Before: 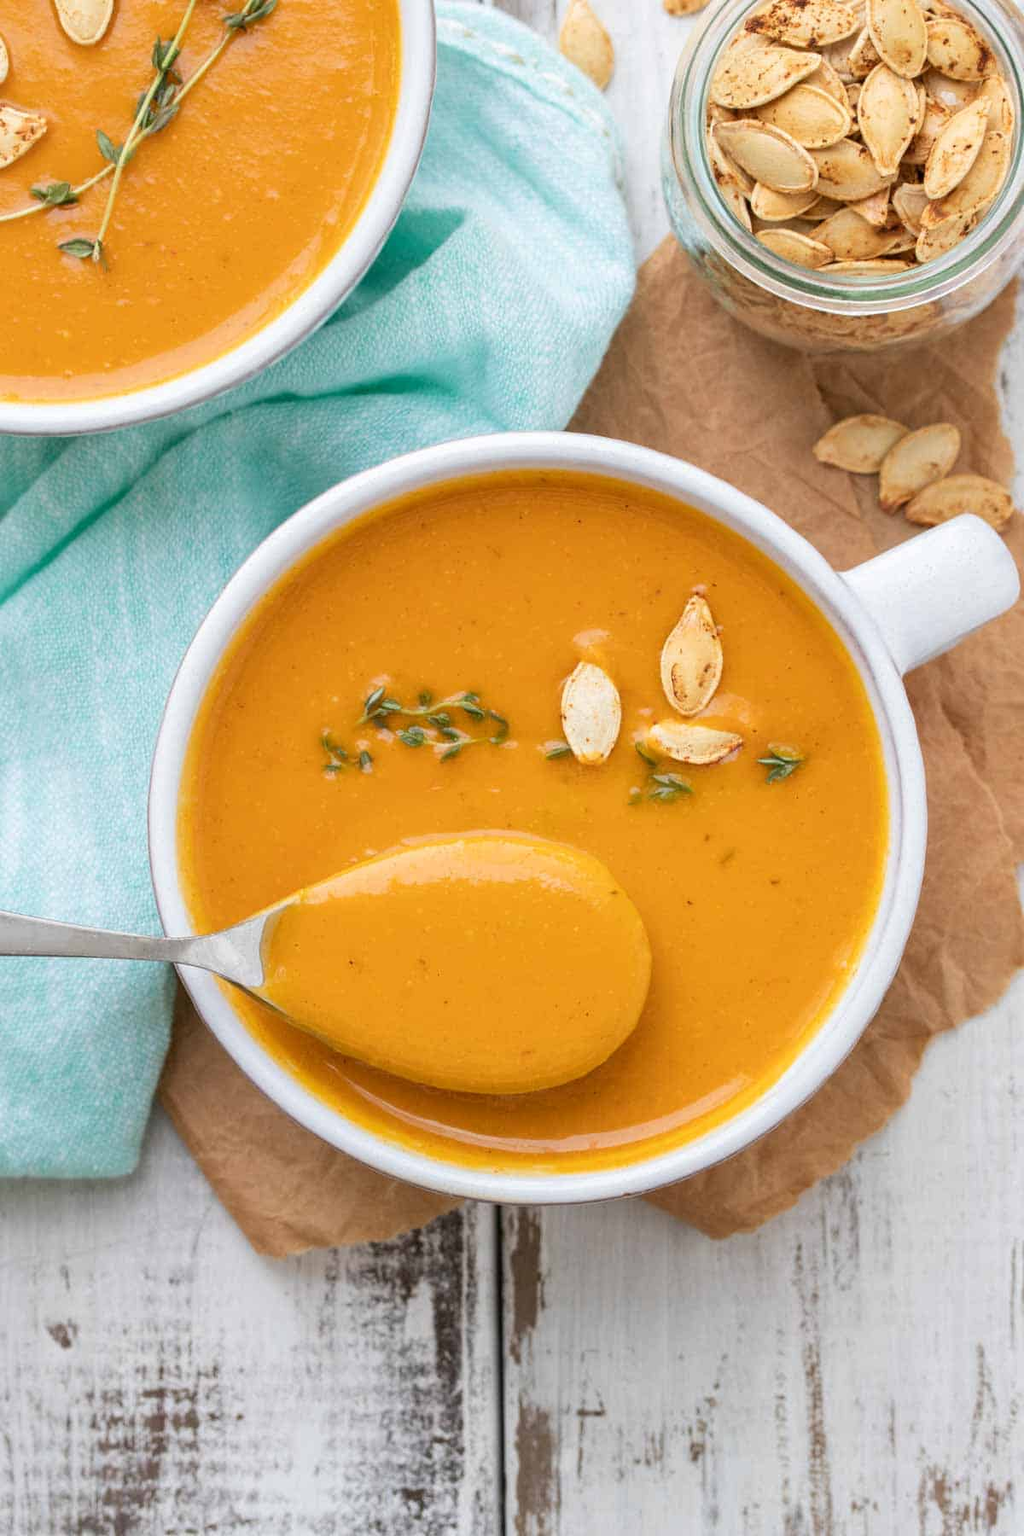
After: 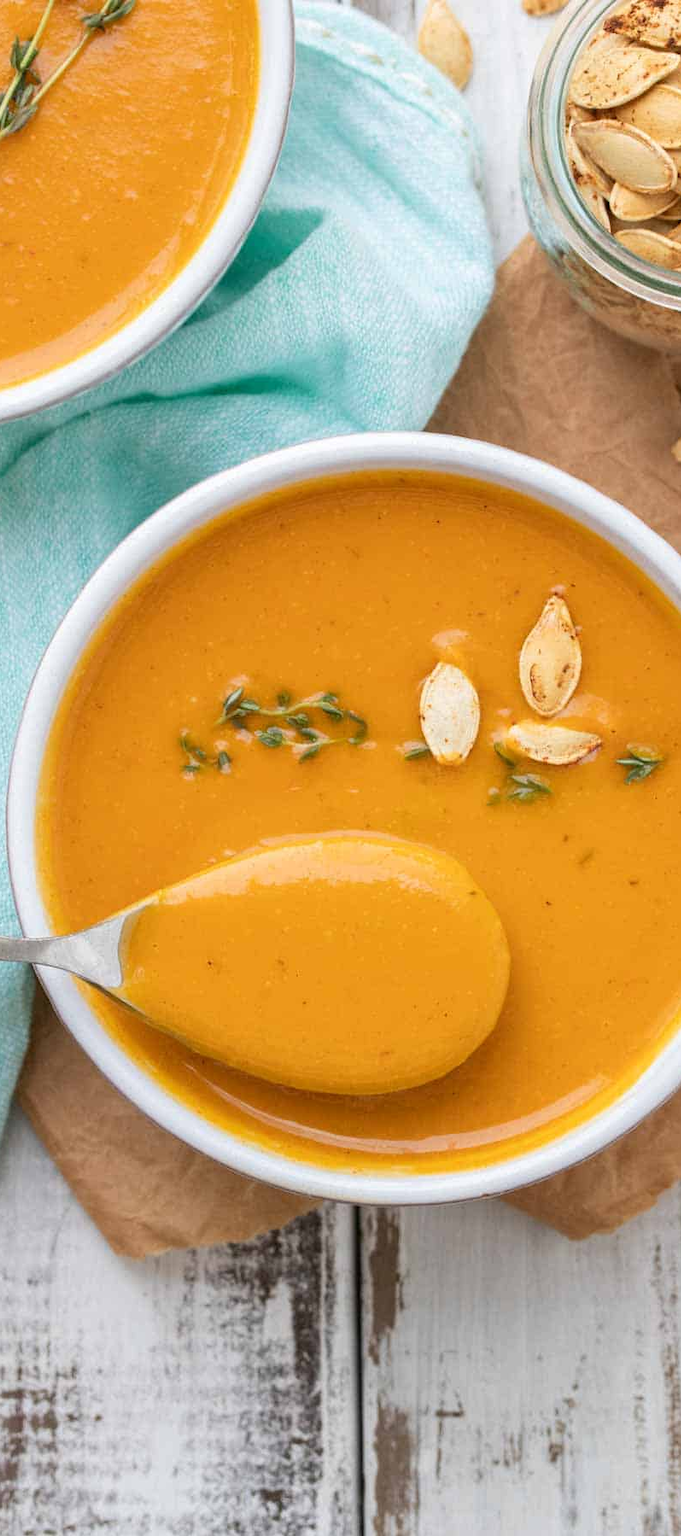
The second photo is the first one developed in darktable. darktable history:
crop and rotate: left 13.854%, right 19.632%
